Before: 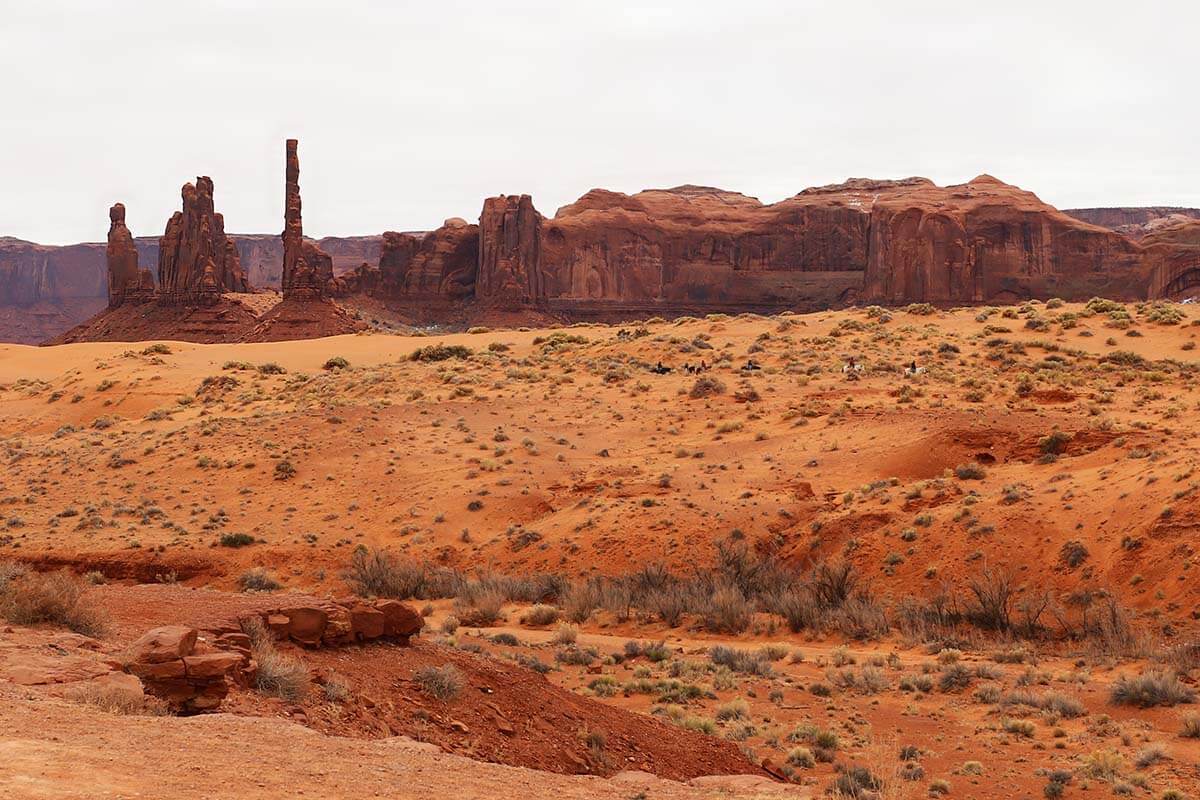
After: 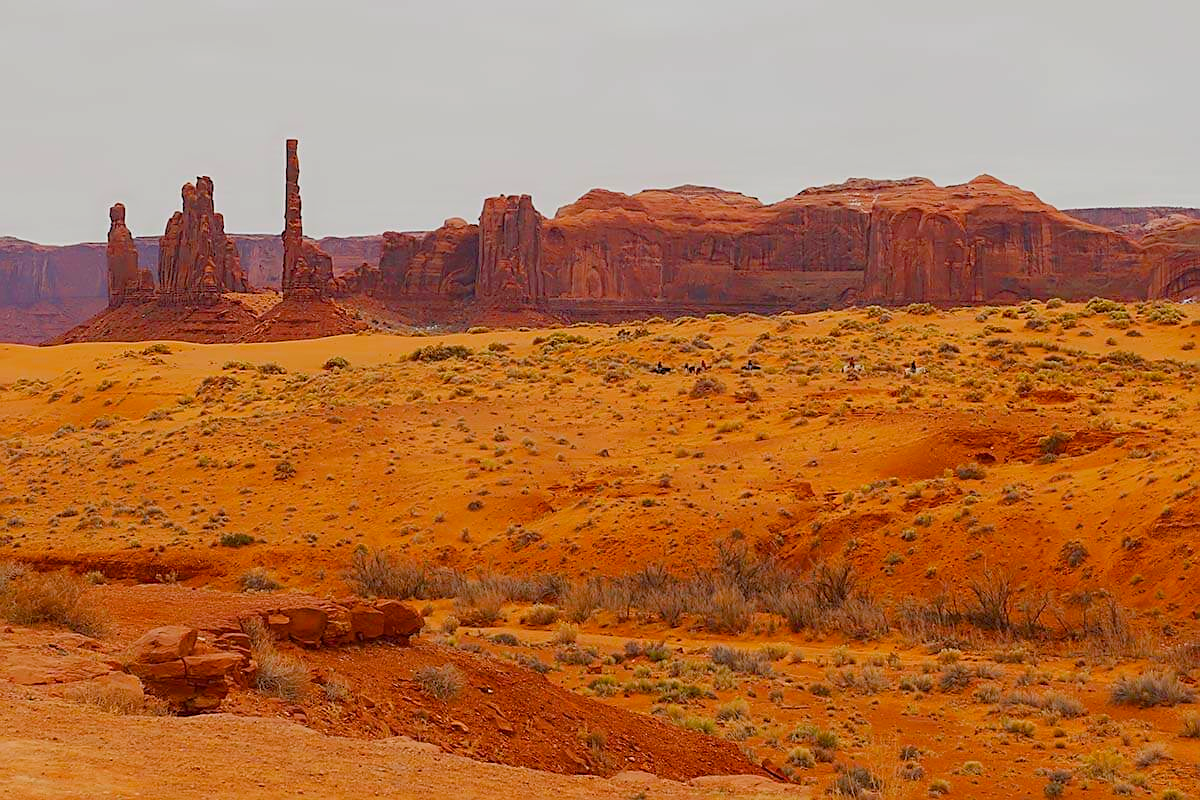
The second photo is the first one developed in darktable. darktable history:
color balance rgb: power › chroma 0.257%, power › hue 61.2°, linear chroma grading › global chroma 9.764%, perceptual saturation grading › global saturation 25.413%, contrast -29.853%
sharpen: on, module defaults
